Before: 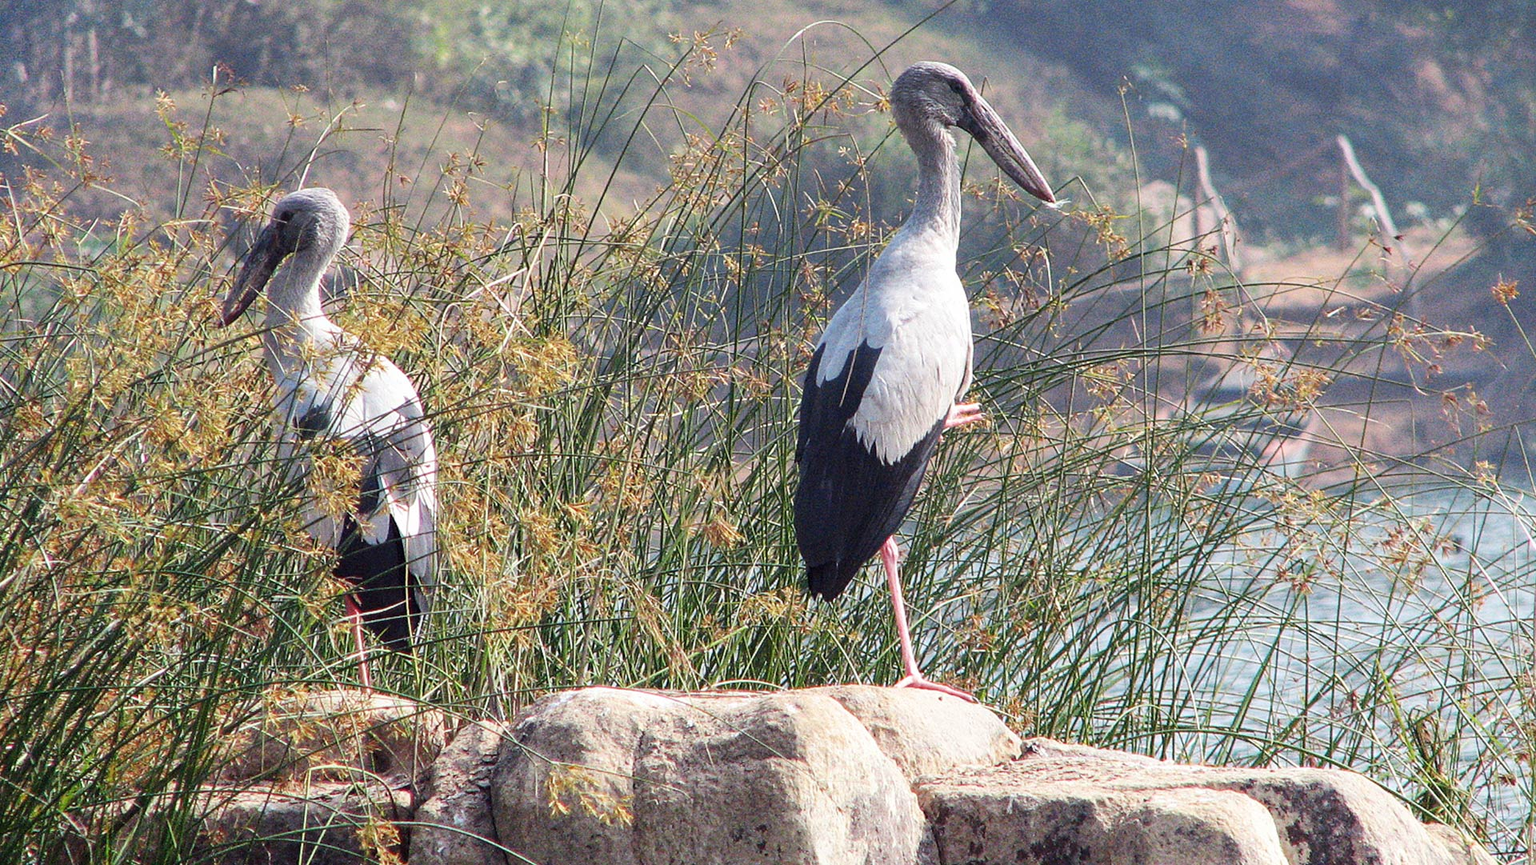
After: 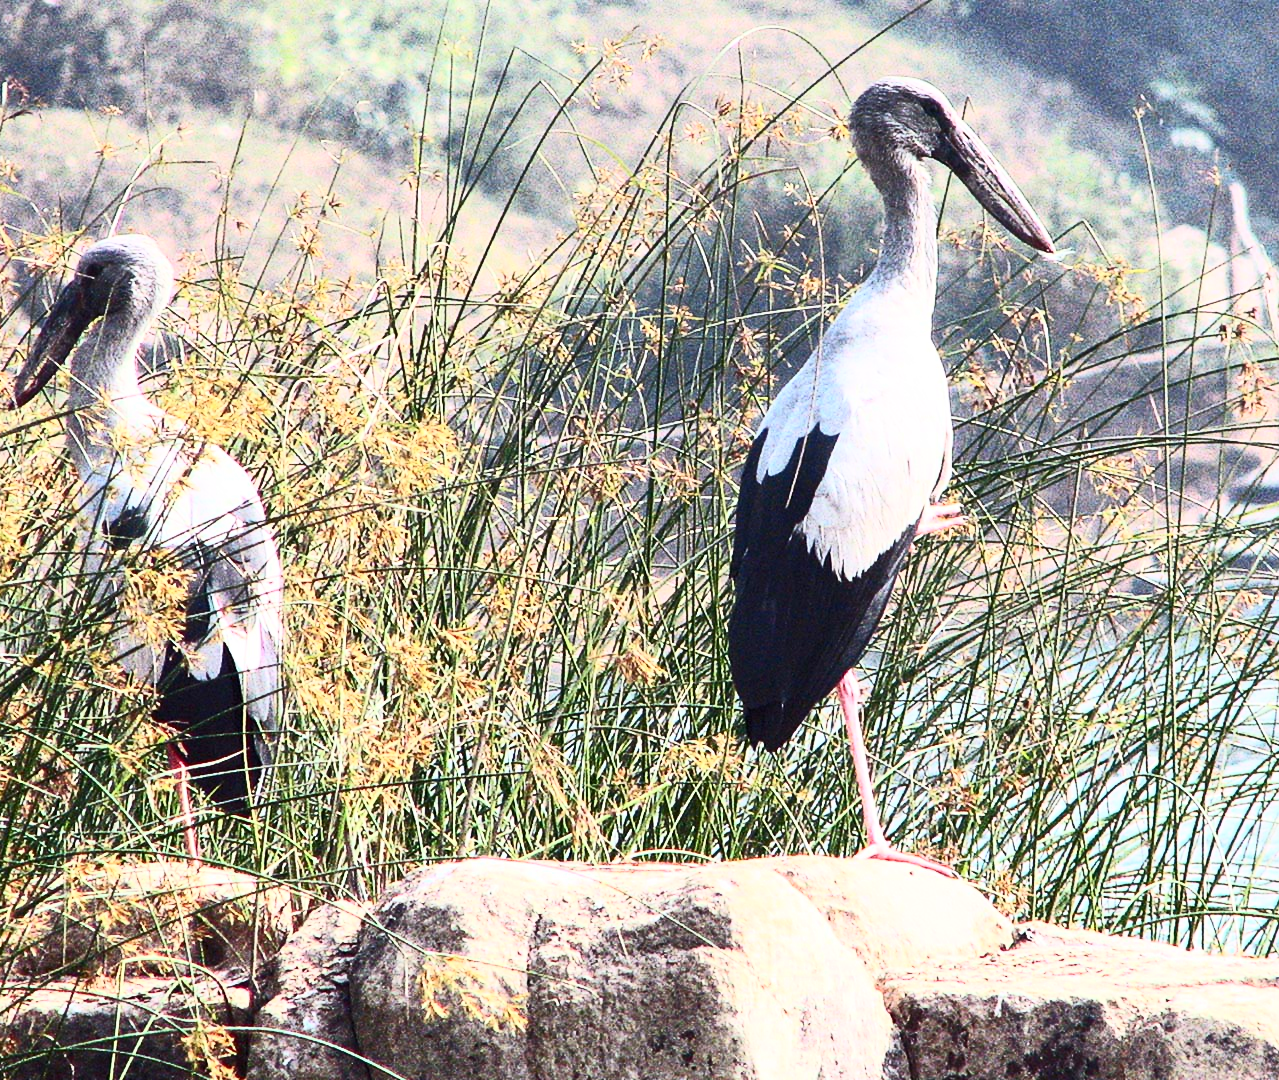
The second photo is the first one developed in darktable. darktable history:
contrast brightness saturation: contrast 0.626, brightness 0.334, saturation 0.136
crop and rotate: left 13.799%, right 19.579%
